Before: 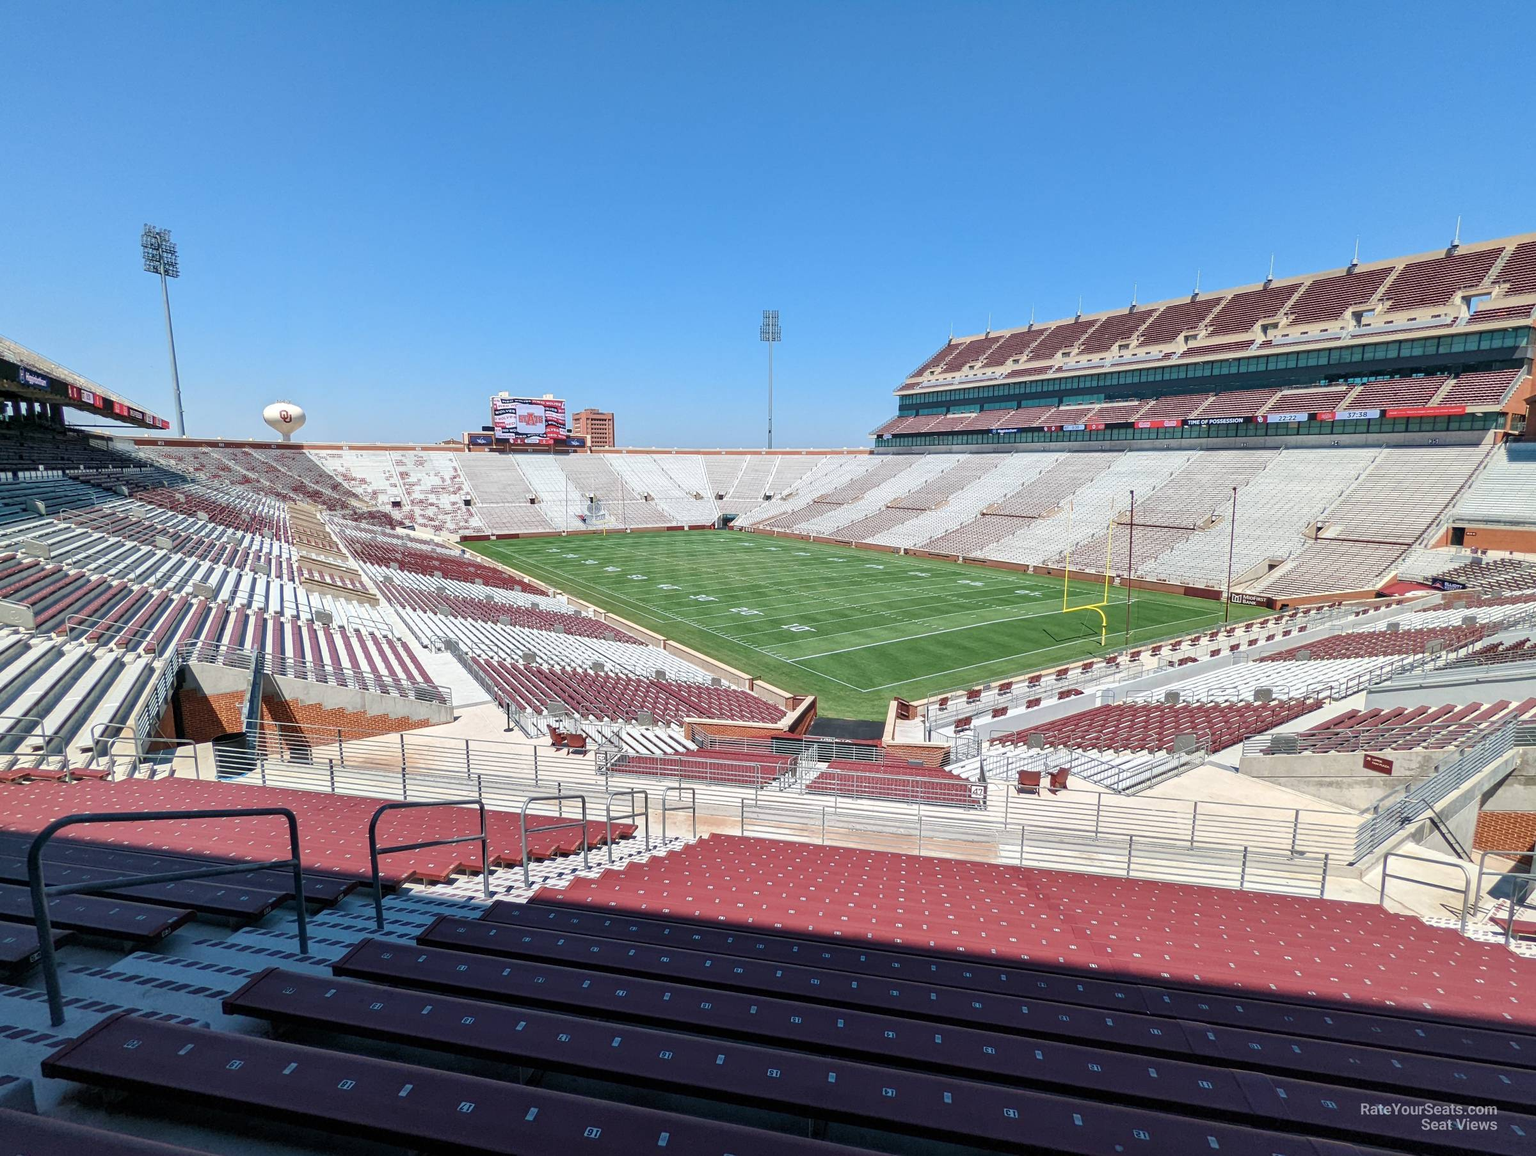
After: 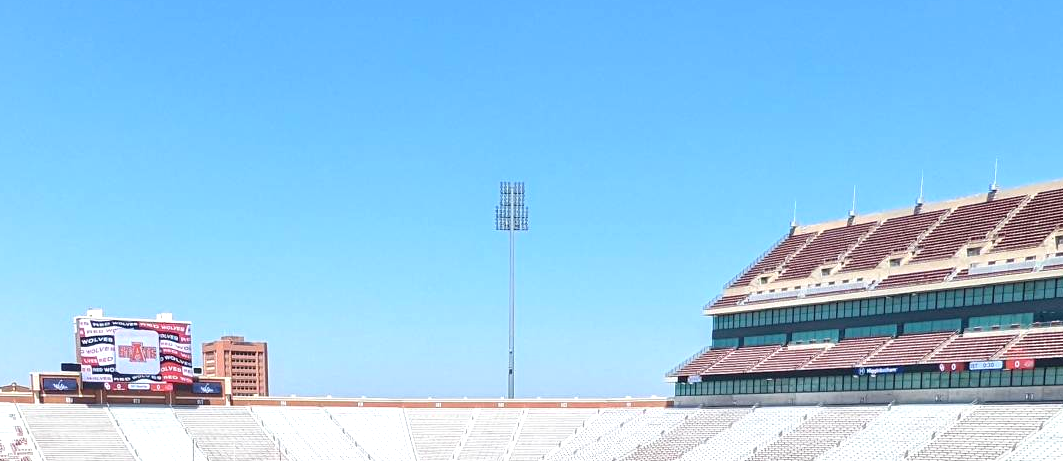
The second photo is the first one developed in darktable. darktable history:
exposure: black level correction 0.001, exposure 0.499 EV, compensate highlight preservation false
crop: left 28.869%, top 16.809%, right 26.838%, bottom 57.624%
